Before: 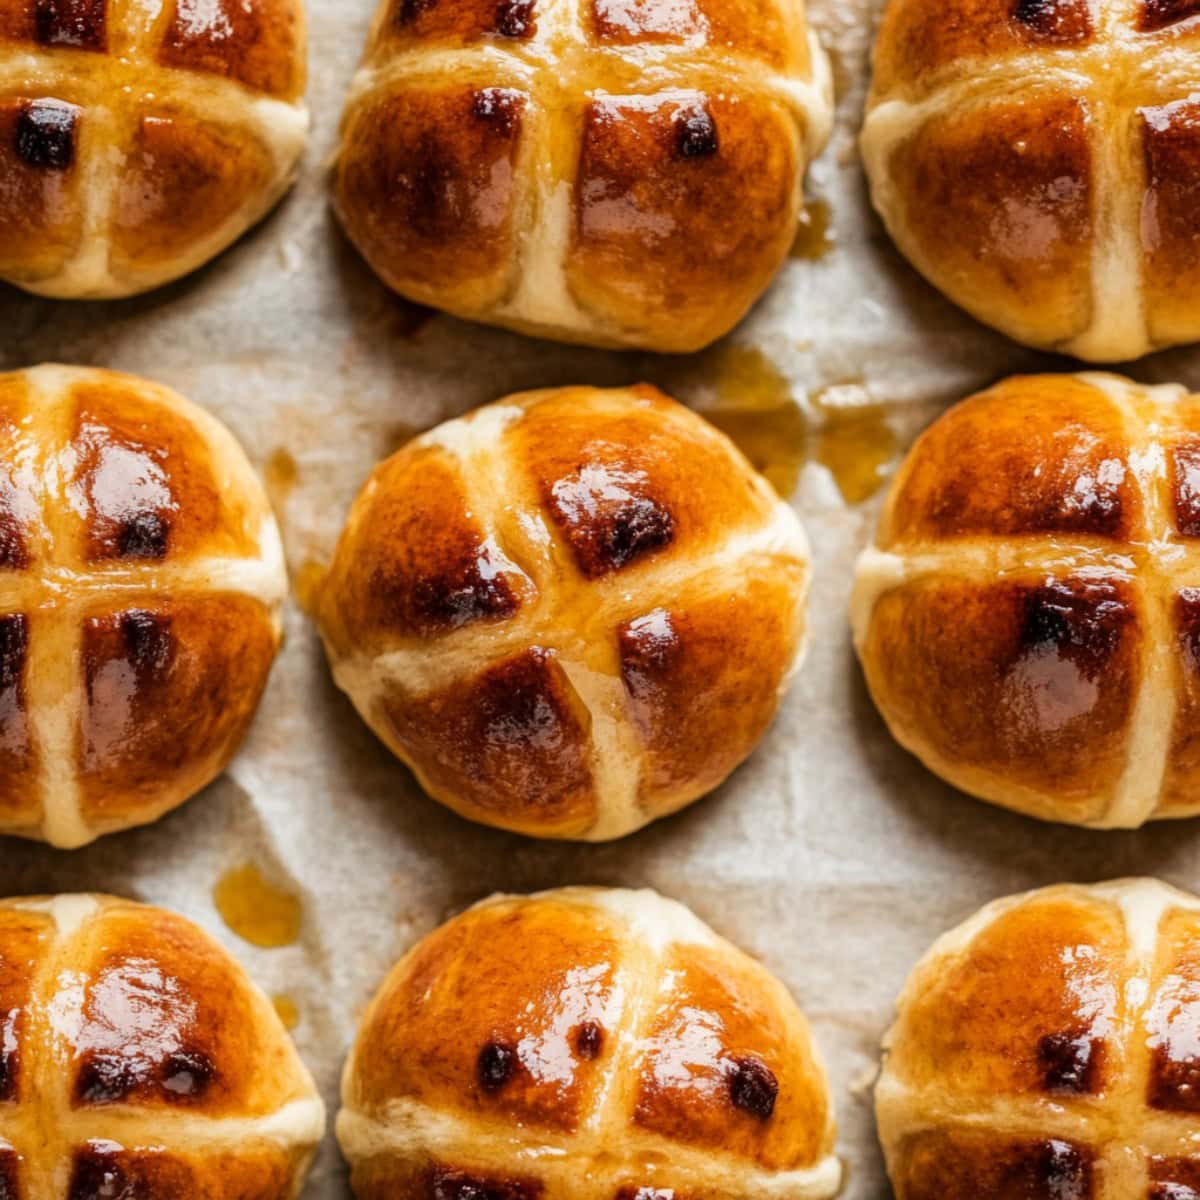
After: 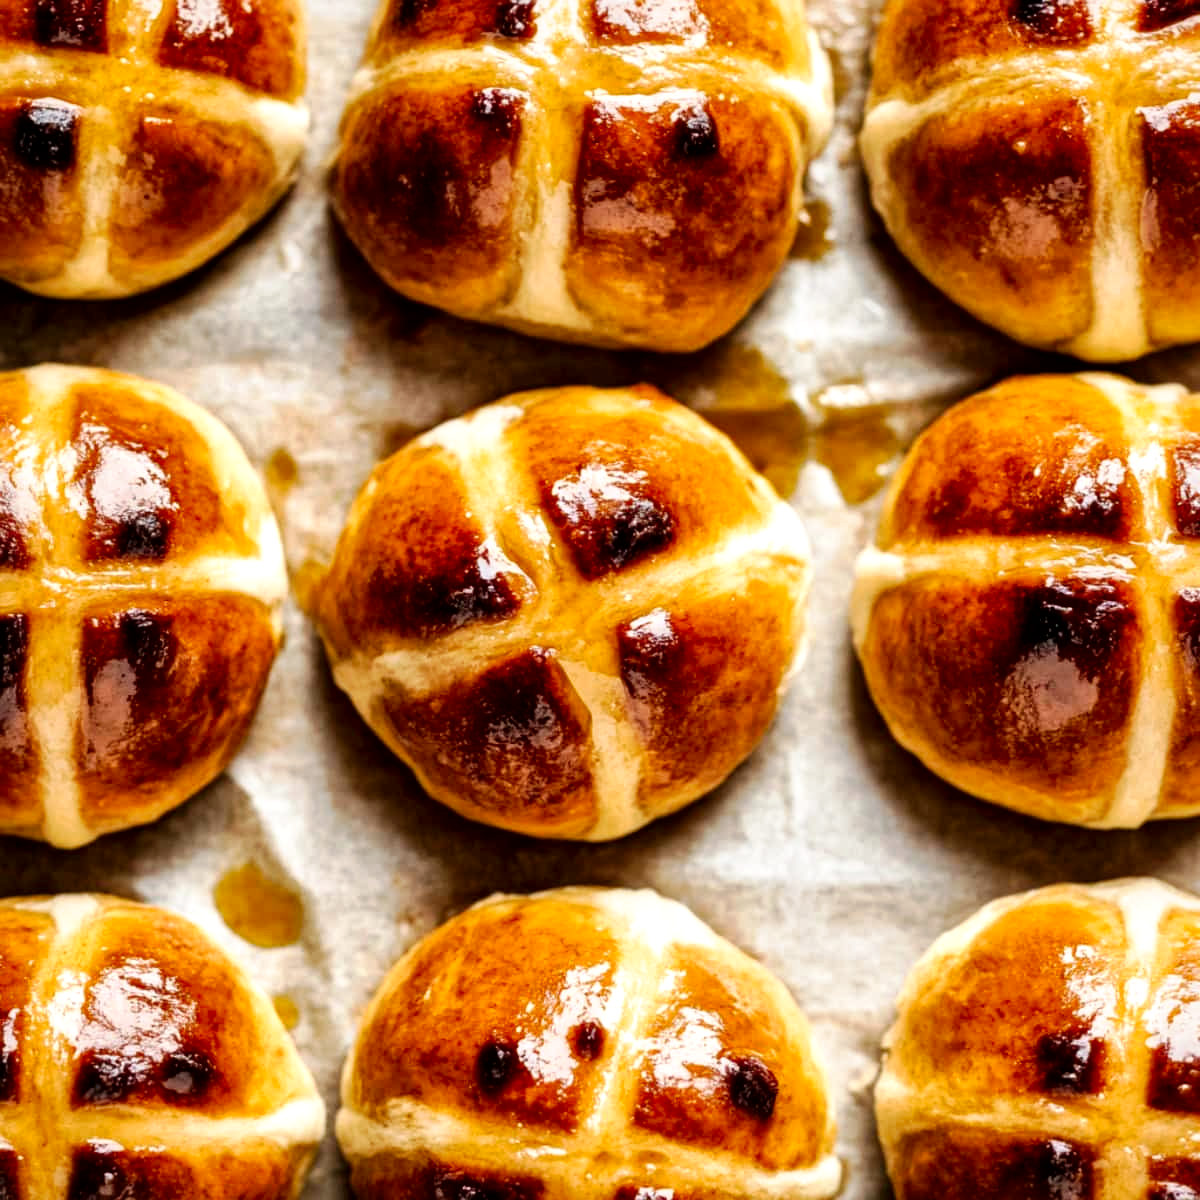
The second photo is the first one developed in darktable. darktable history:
tone curve: curves: ch0 [(0, 0) (0.035, 0.011) (0.133, 0.076) (0.285, 0.265) (0.491, 0.541) (0.617, 0.693) (0.704, 0.77) (0.794, 0.865) (0.895, 0.938) (1, 0.976)]; ch1 [(0, 0) (0.318, 0.278) (0.444, 0.427) (0.502, 0.497) (0.543, 0.547) (0.601, 0.641) (0.746, 0.764) (1, 1)]; ch2 [(0, 0) (0.316, 0.292) (0.381, 0.37) (0.423, 0.448) (0.476, 0.482) (0.502, 0.5) (0.543, 0.547) (0.587, 0.613) (0.642, 0.672) (0.704, 0.727) (0.865, 0.827) (1, 0.951)], preserve colors none
local contrast: mode bilateral grid, contrast 20, coarseness 51, detail 179%, midtone range 0.2
